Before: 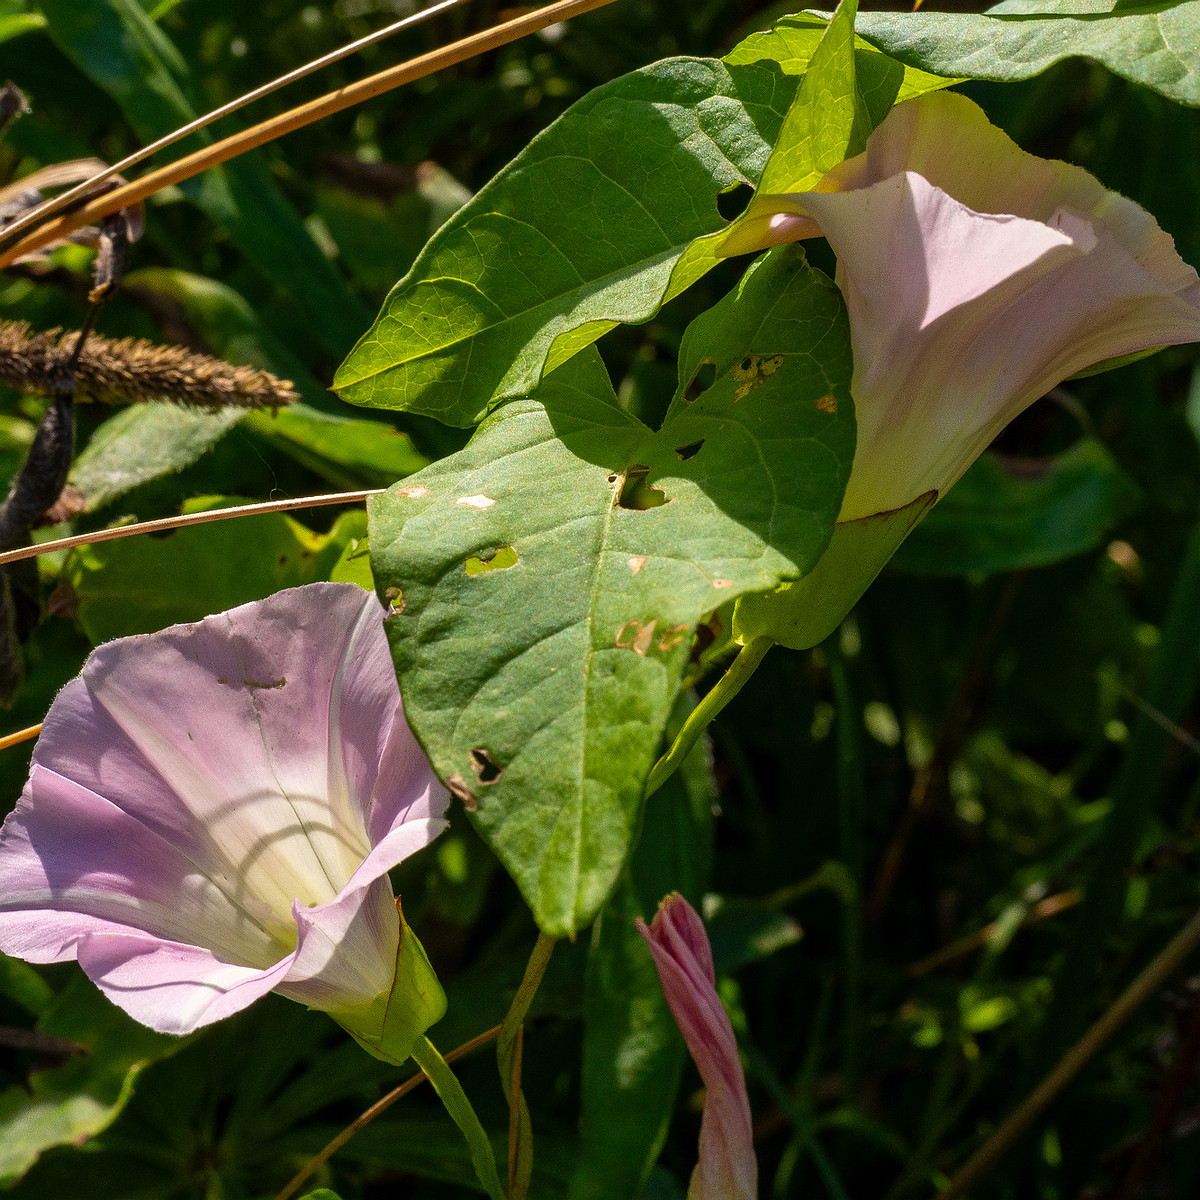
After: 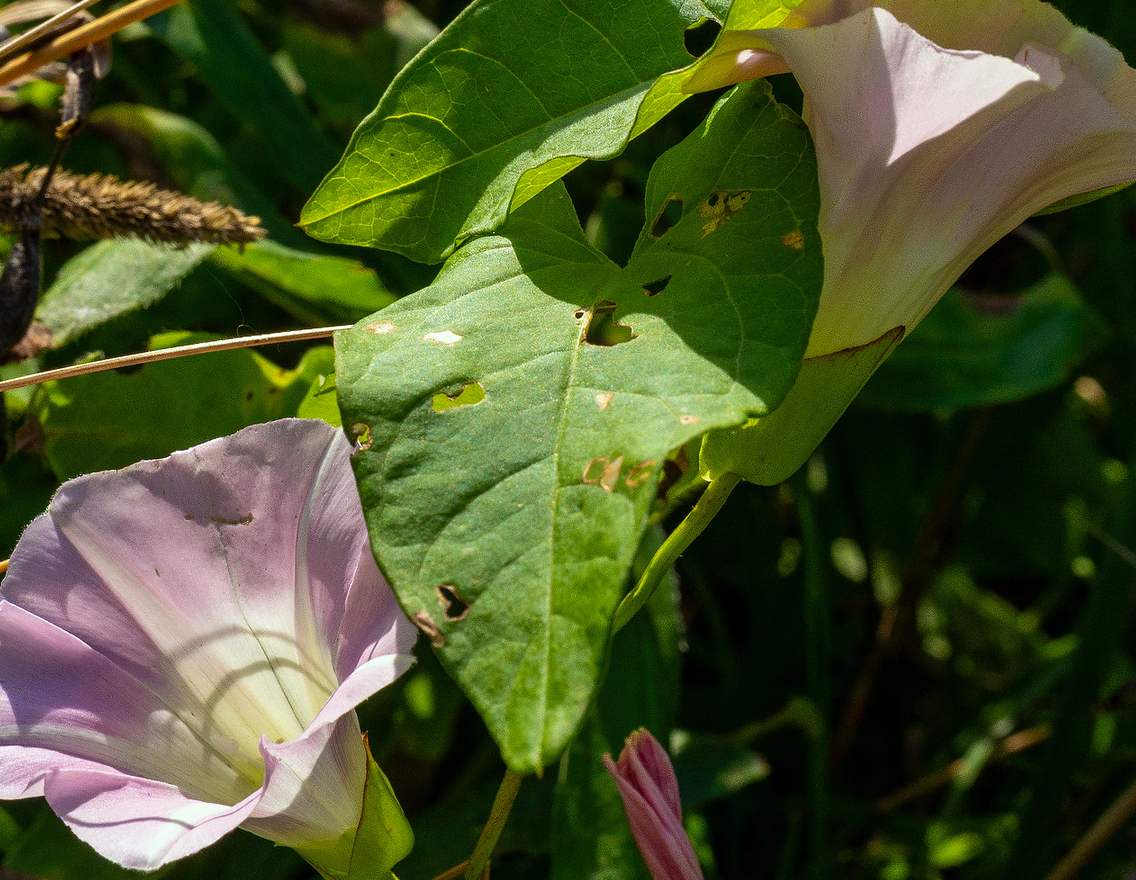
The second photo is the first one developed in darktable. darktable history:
crop and rotate: left 2.828%, top 13.715%, right 2.482%, bottom 12.896%
color correction: highlights a* -6.62, highlights b* 0.583
